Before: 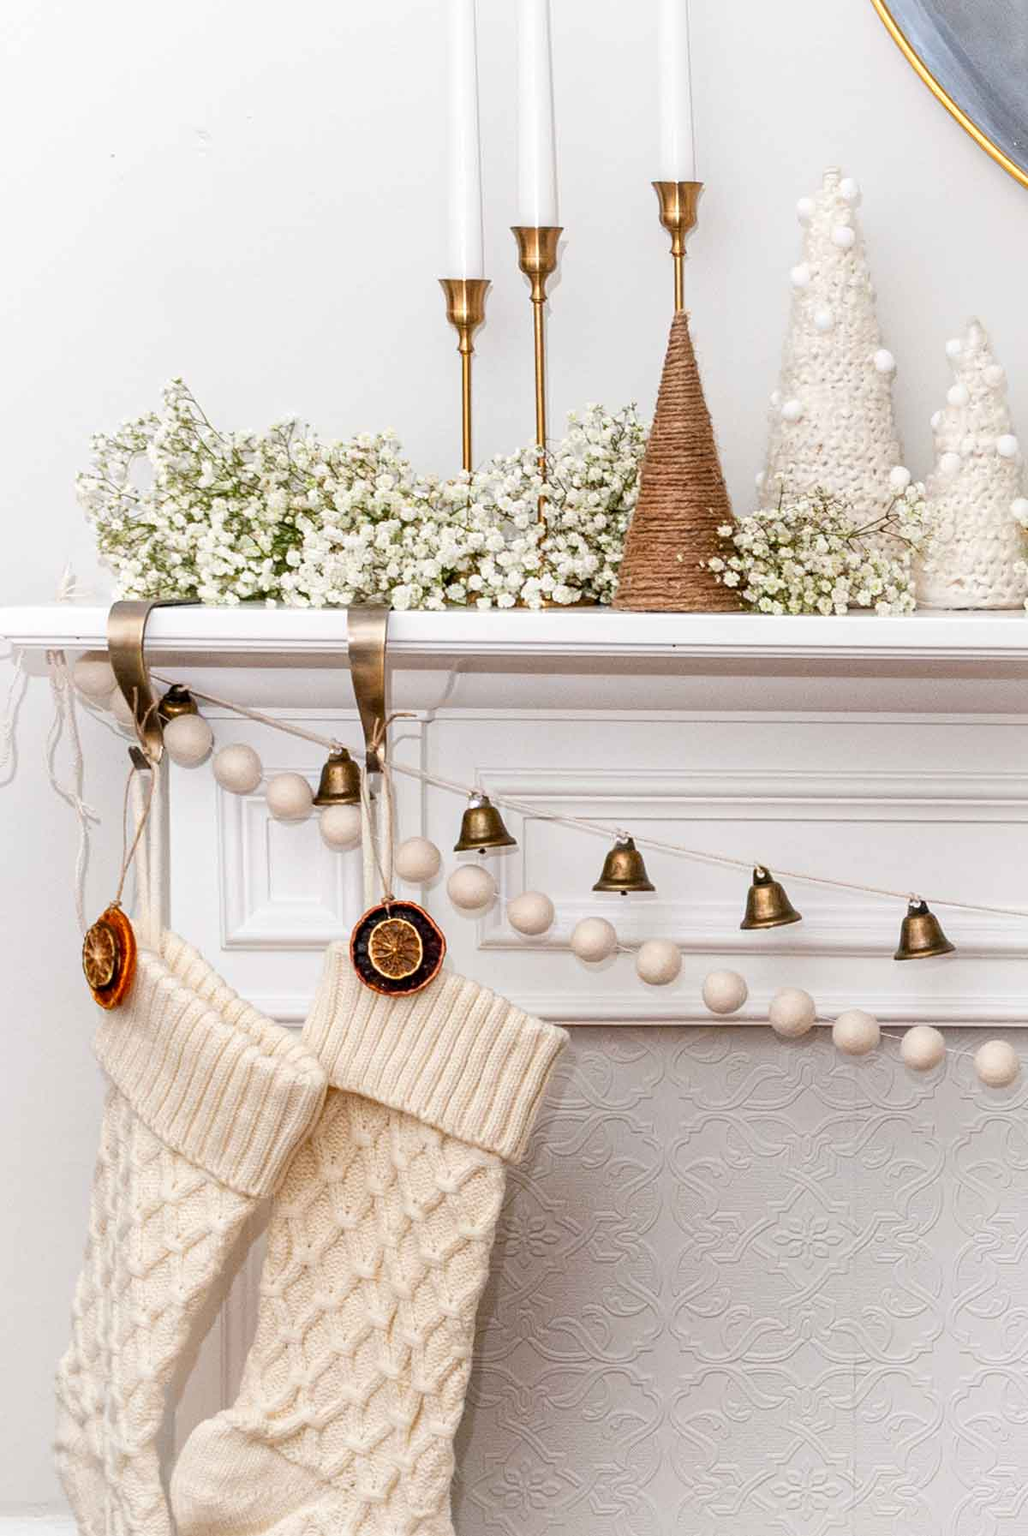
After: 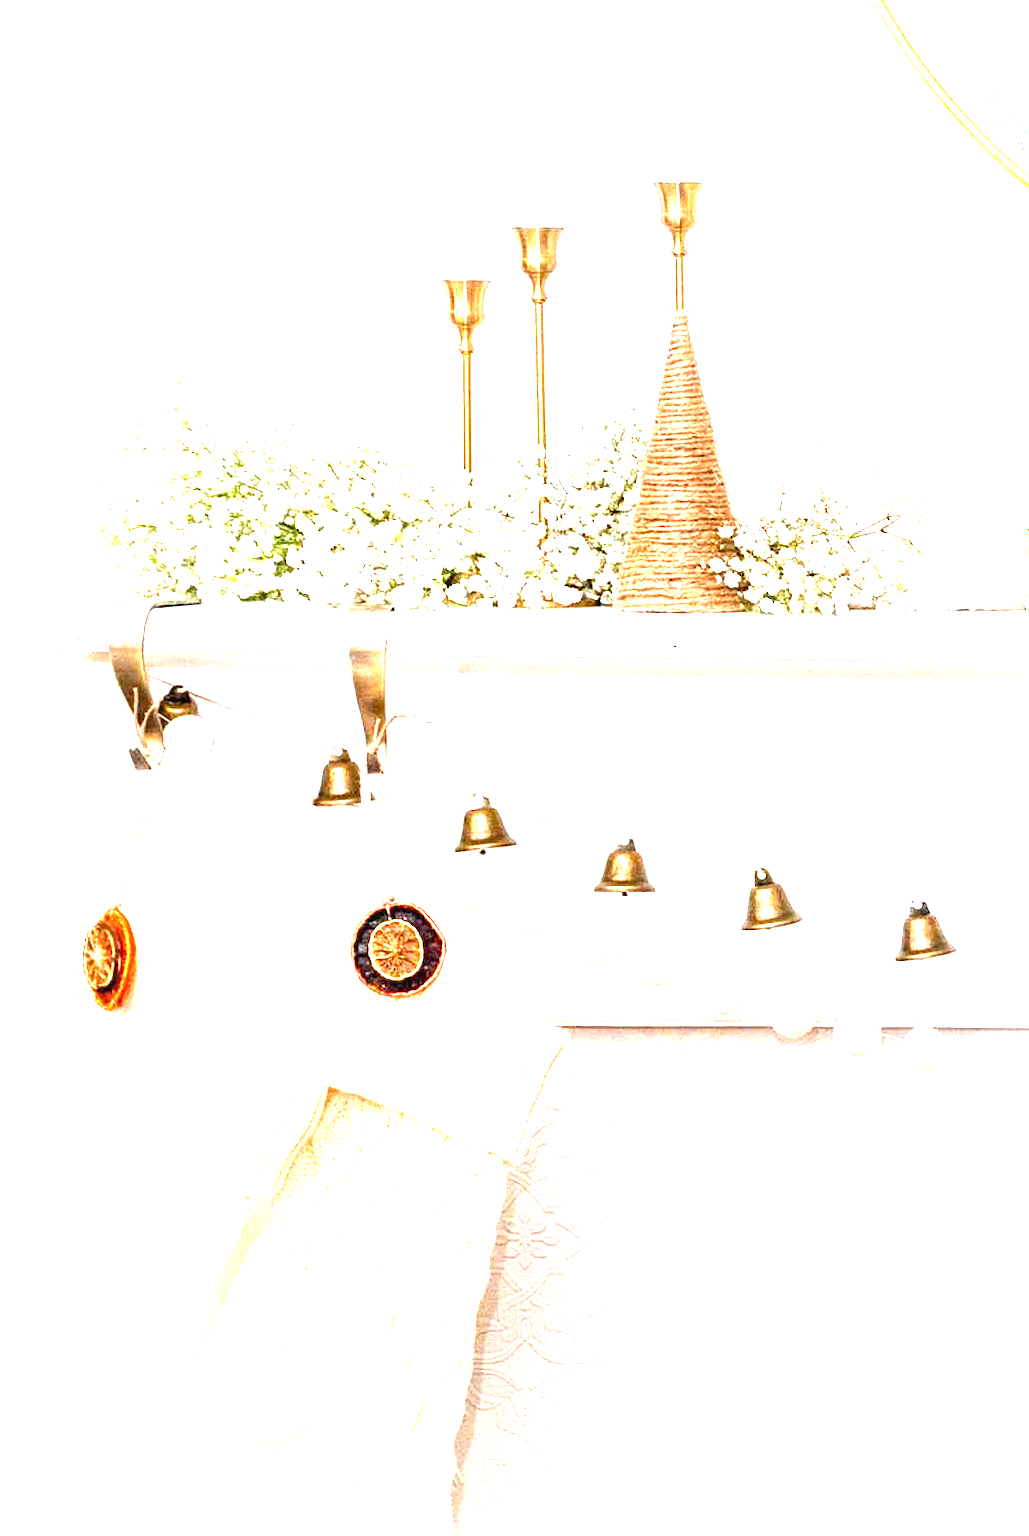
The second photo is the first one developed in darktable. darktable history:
tone equalizer: on, module defaults
crop: bottom 0.071%
exposure: black level correction 0, exposure 2.419 EV, compensate highlight preservation false
